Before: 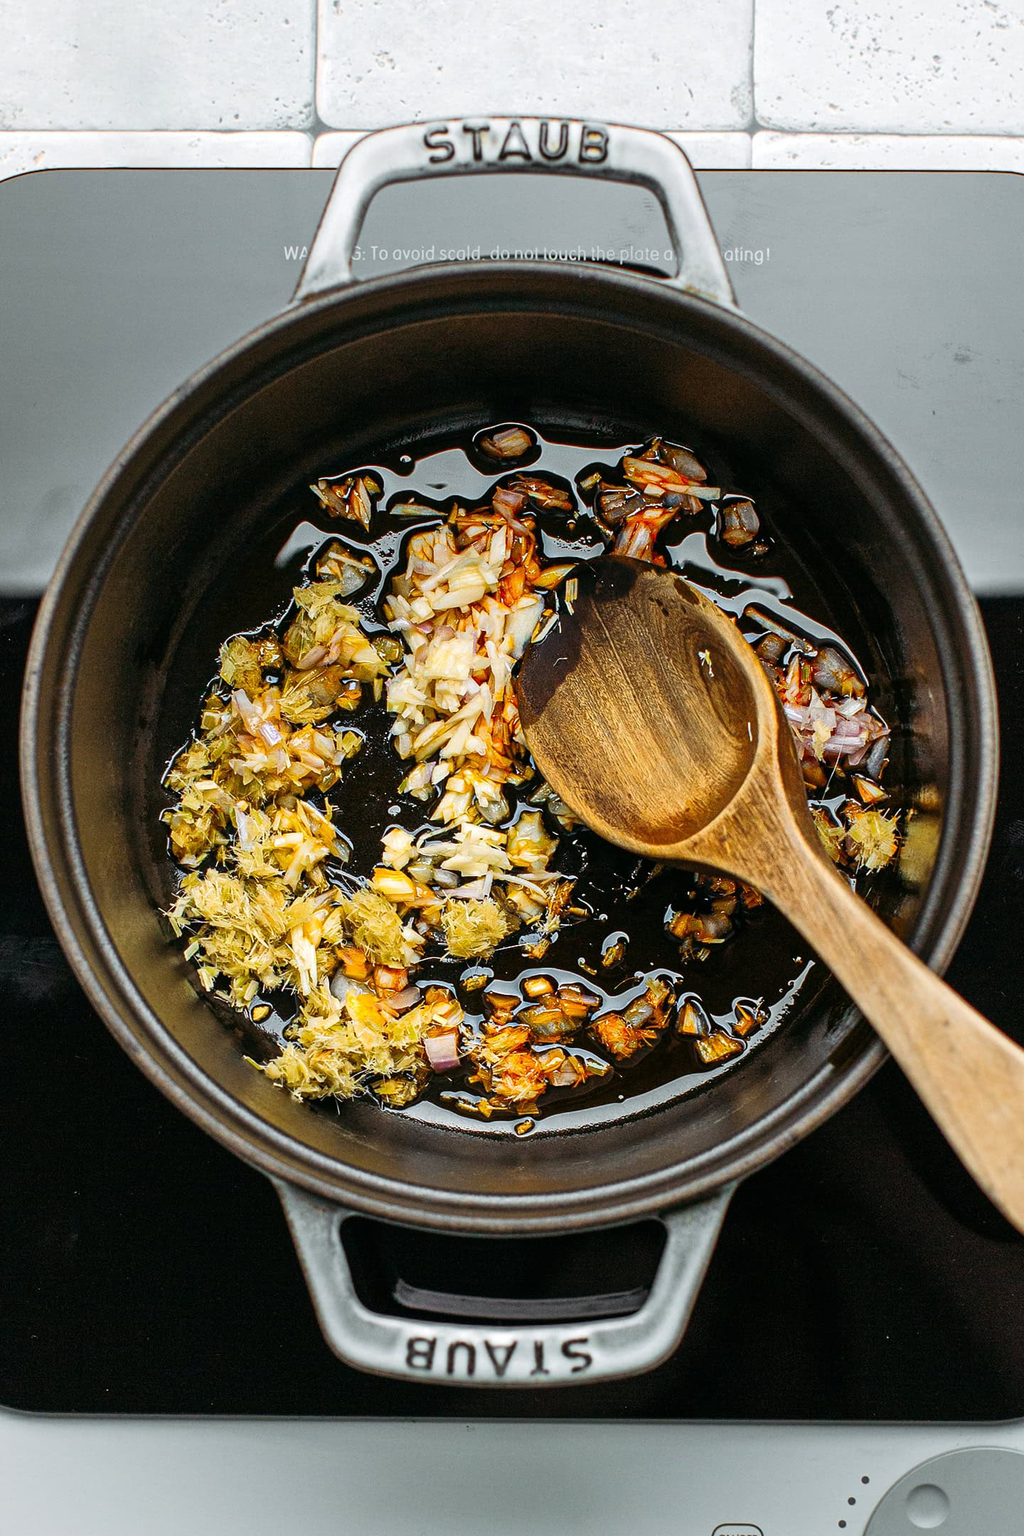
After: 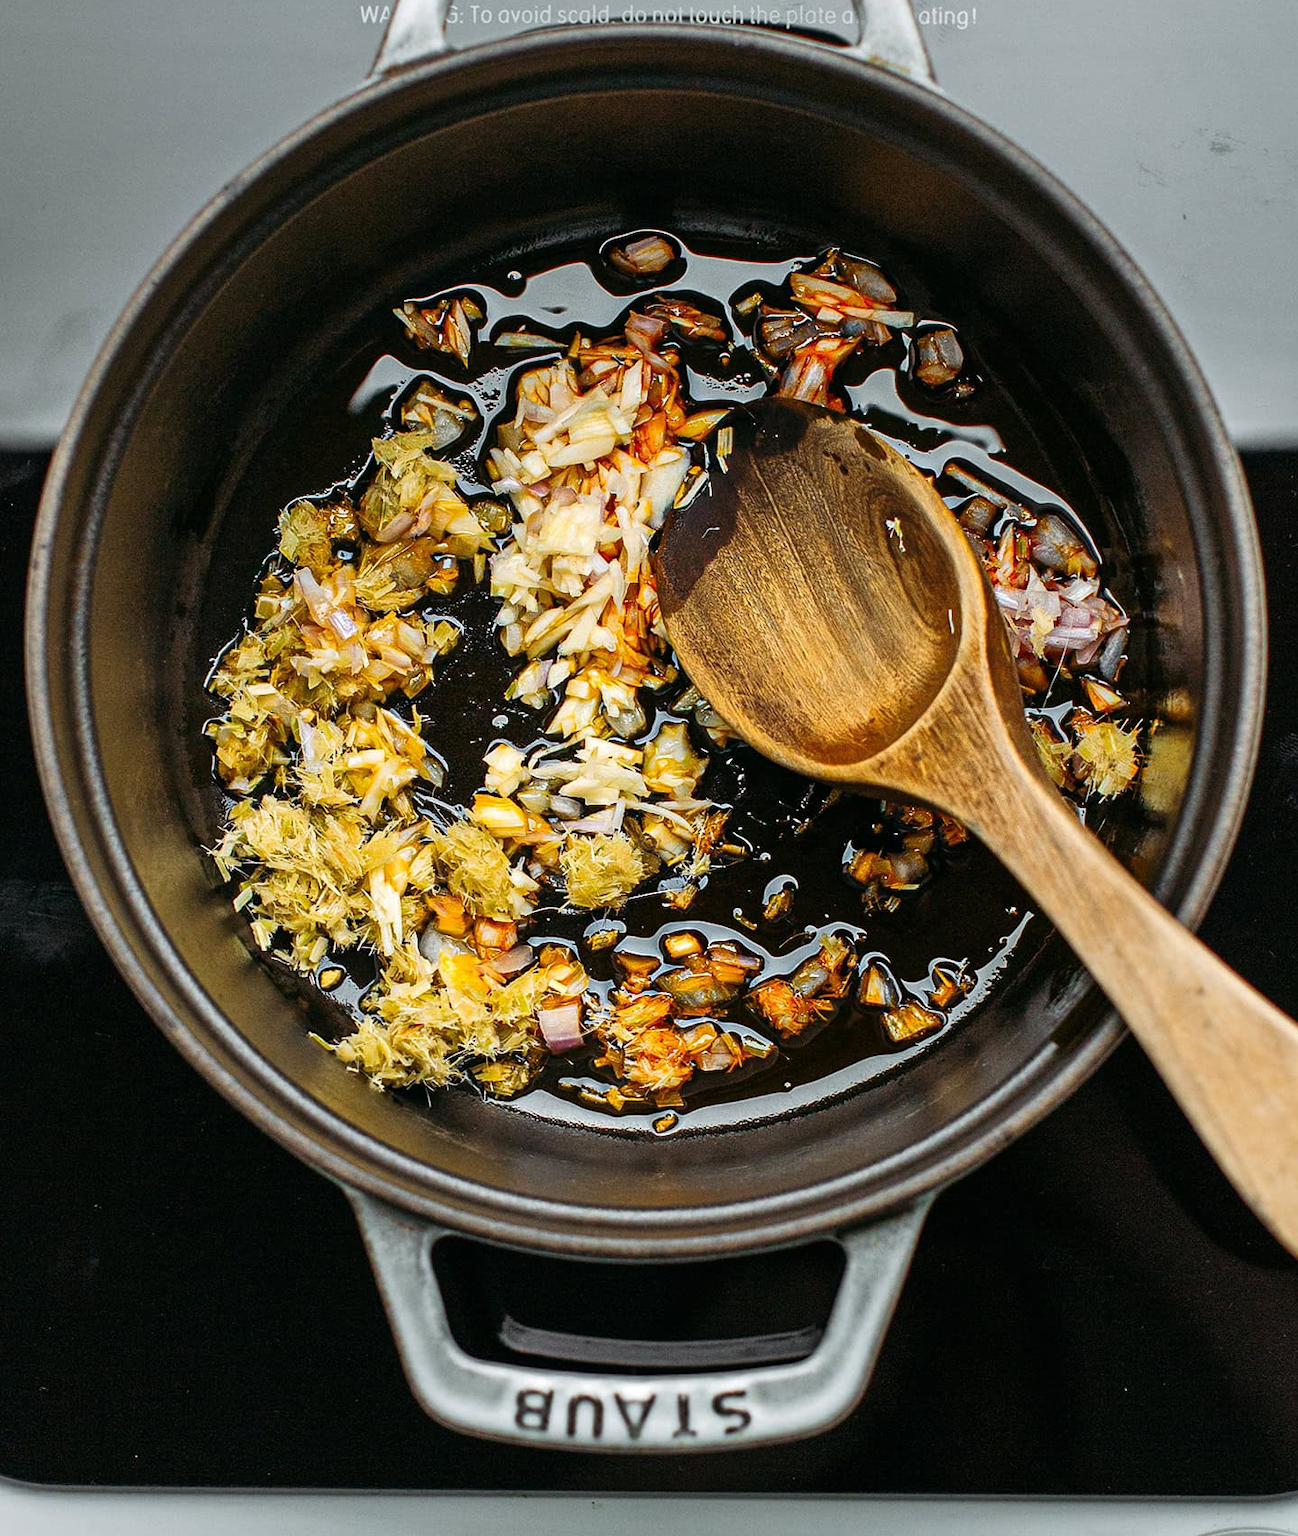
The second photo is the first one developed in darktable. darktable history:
crop and rotate: top 15.775%, bottom 5.376%
